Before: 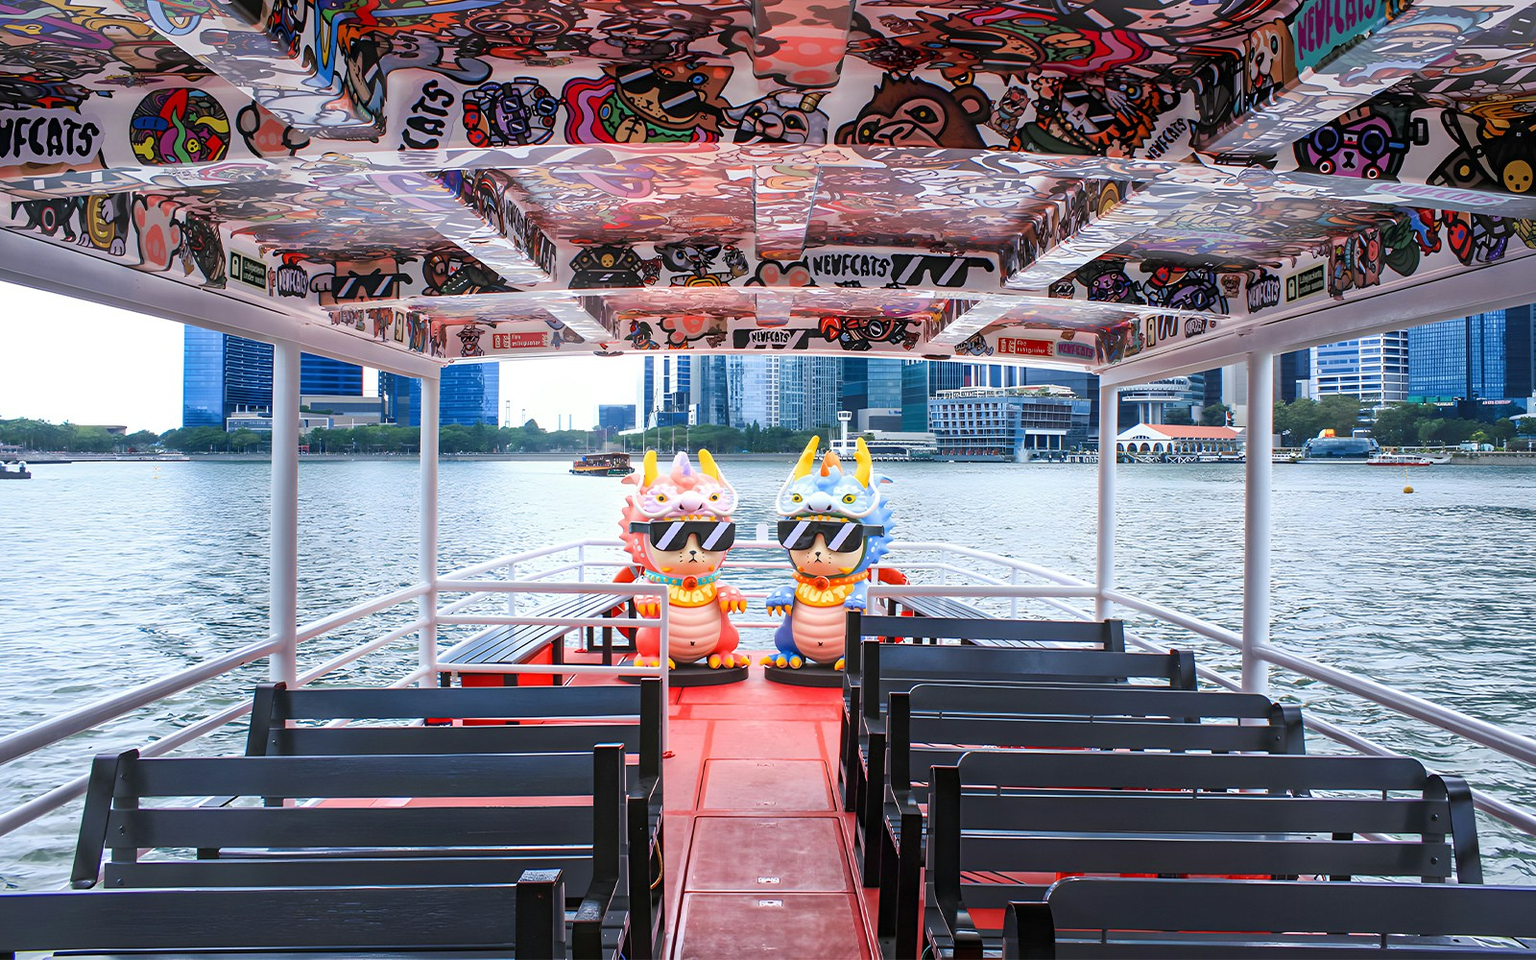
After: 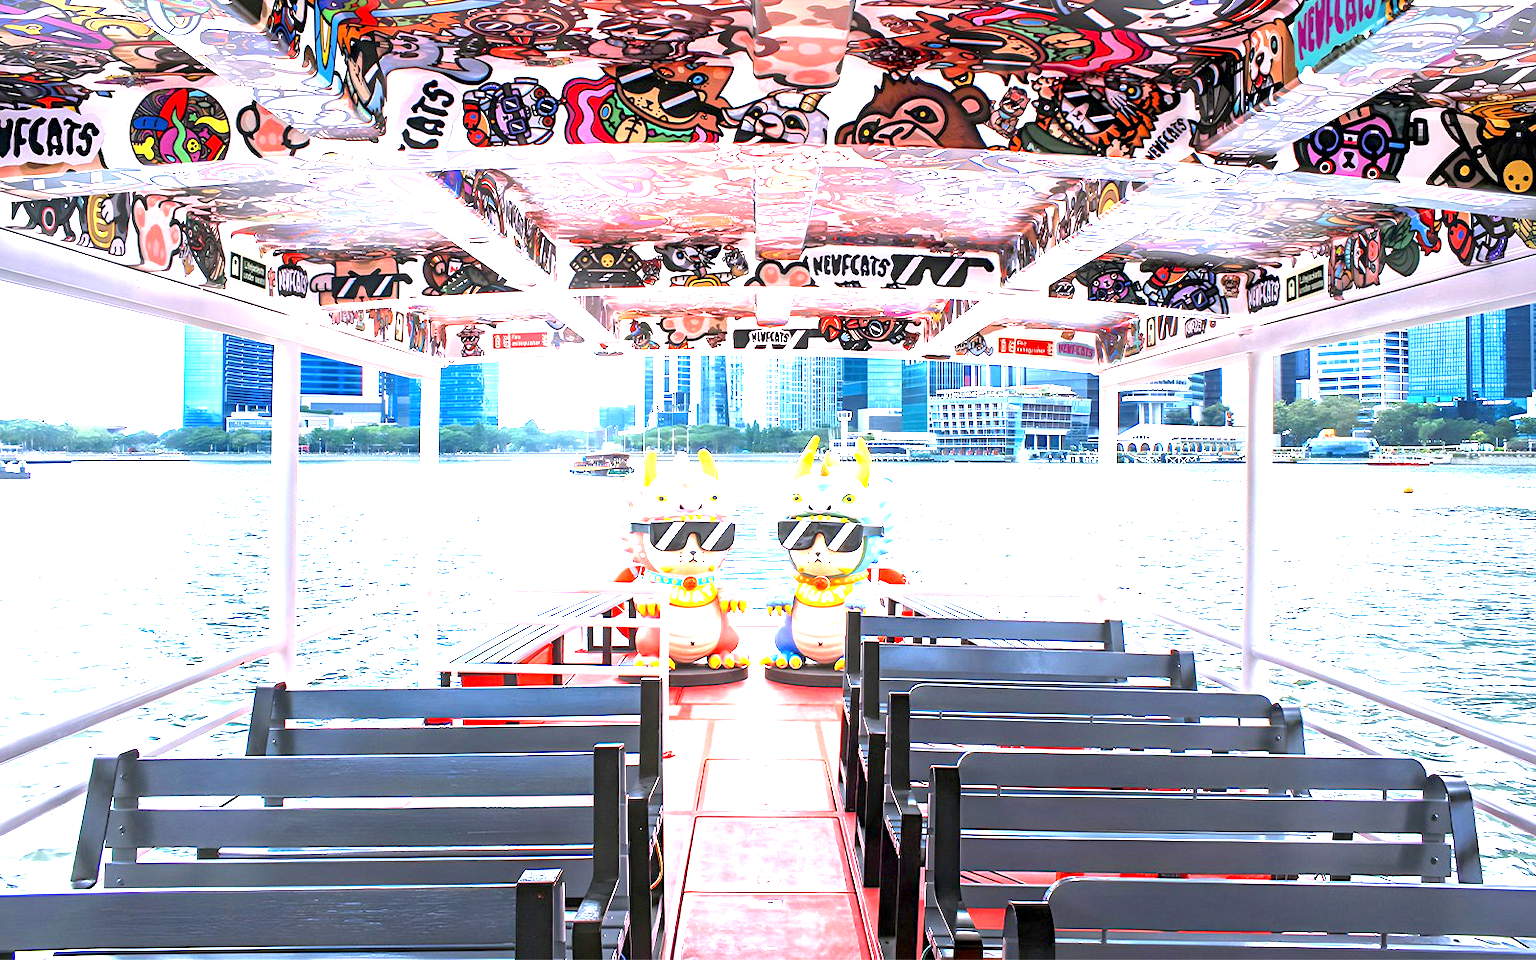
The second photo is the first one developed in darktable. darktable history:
exposure: black level correction 0.002, exposure 1.991 EV, compensate exposure bias true, compensate highlight preservation false
